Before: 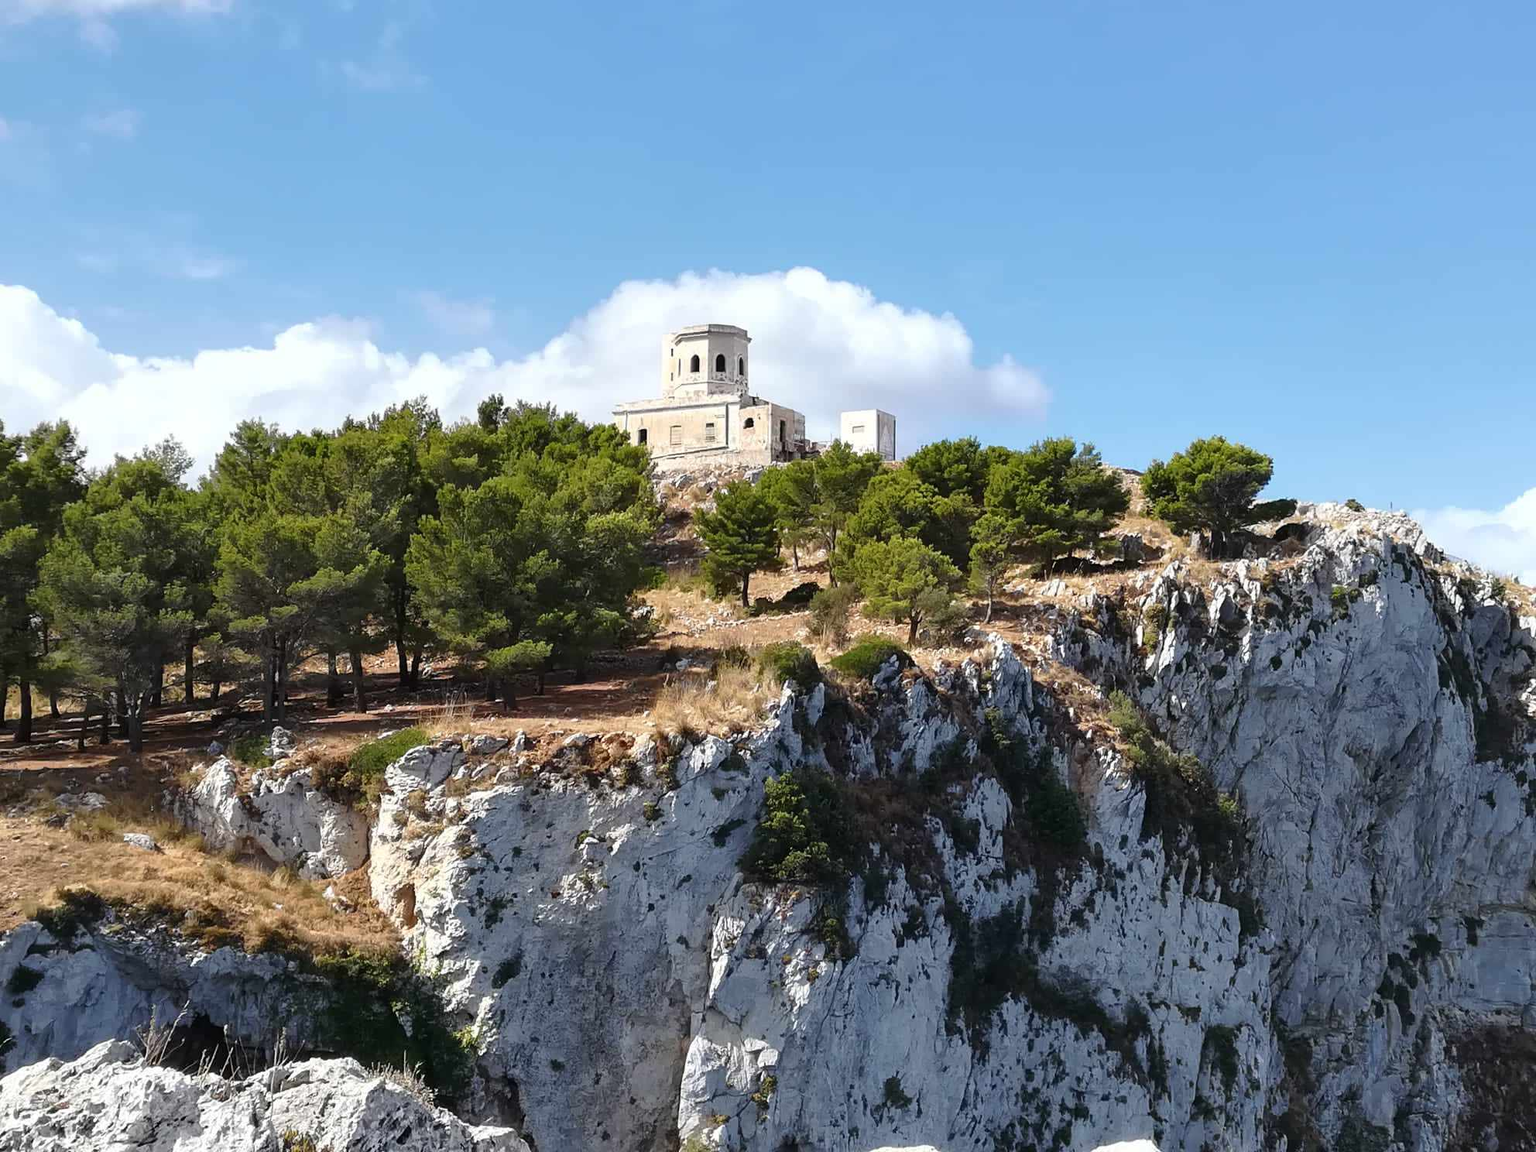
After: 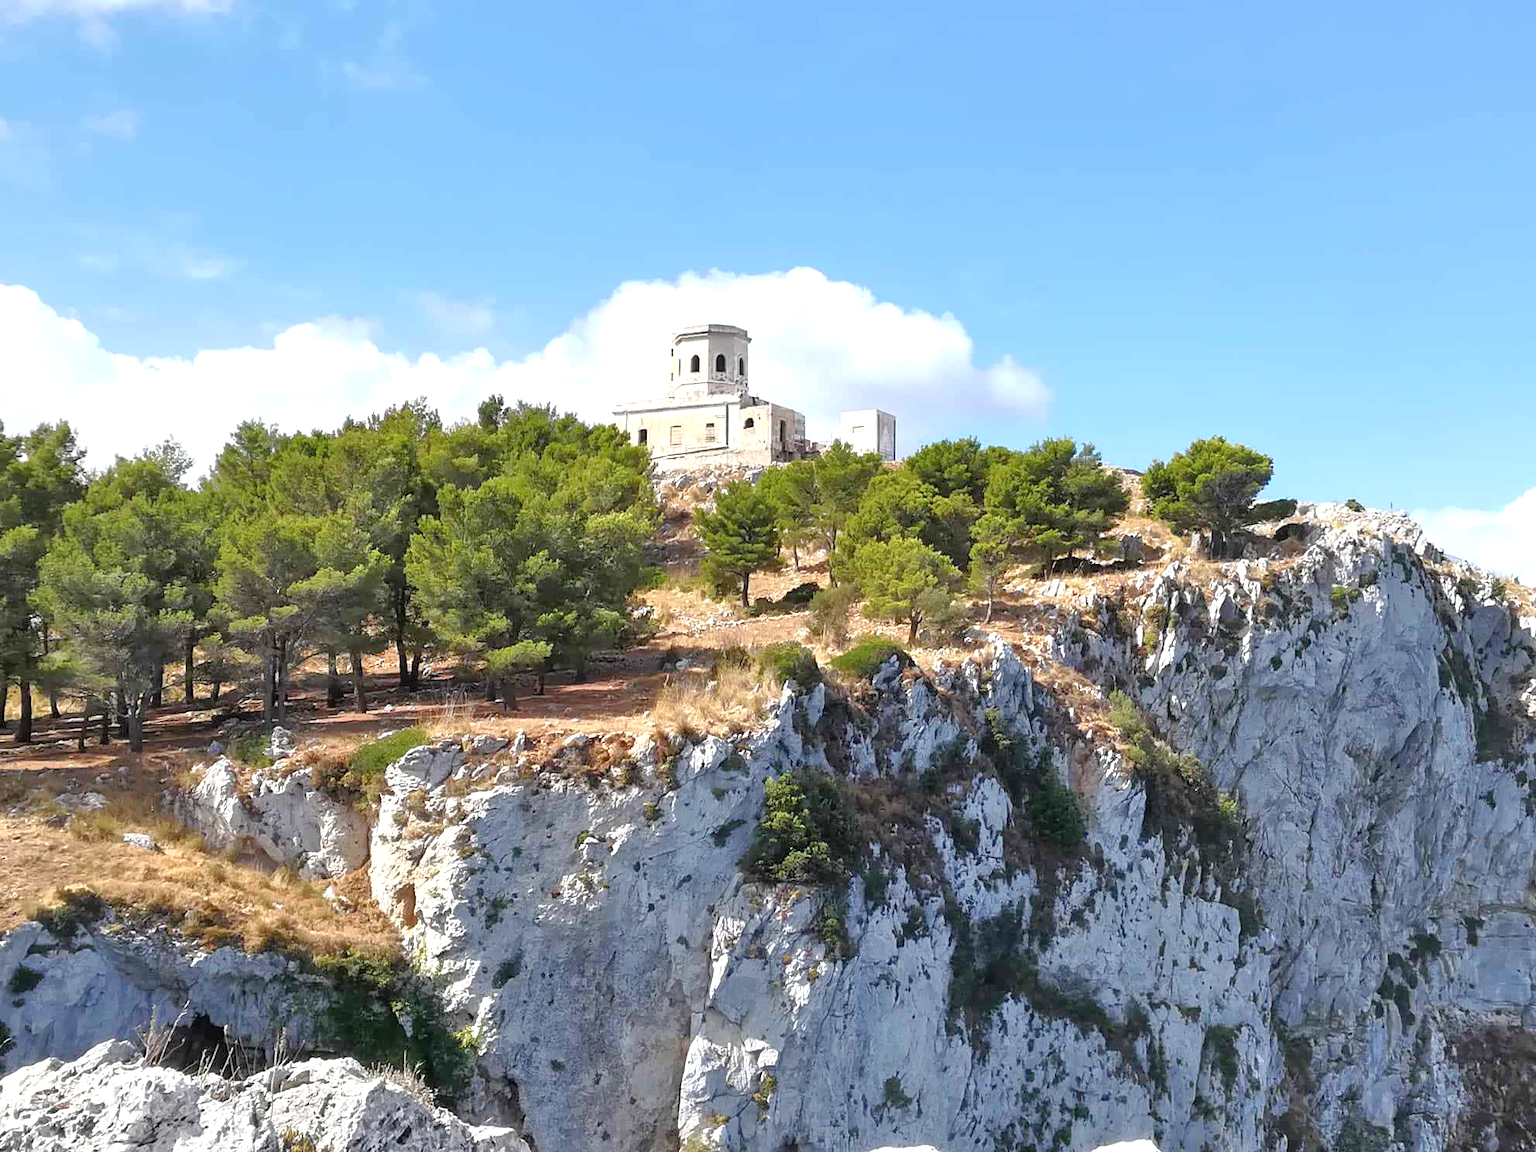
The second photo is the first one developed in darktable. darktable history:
exposure: exposure 0.372 EV, compensate highlight preservation false
tone equalizer: -7 EV 0.144 EV, -6 EV 0.635 EV, -5 EV 1.16 EV, -4 EV 1.32 EV, -3 EV 1.12 EV, -2 EV 0.6 EV, -1 EV 0.164 EV
